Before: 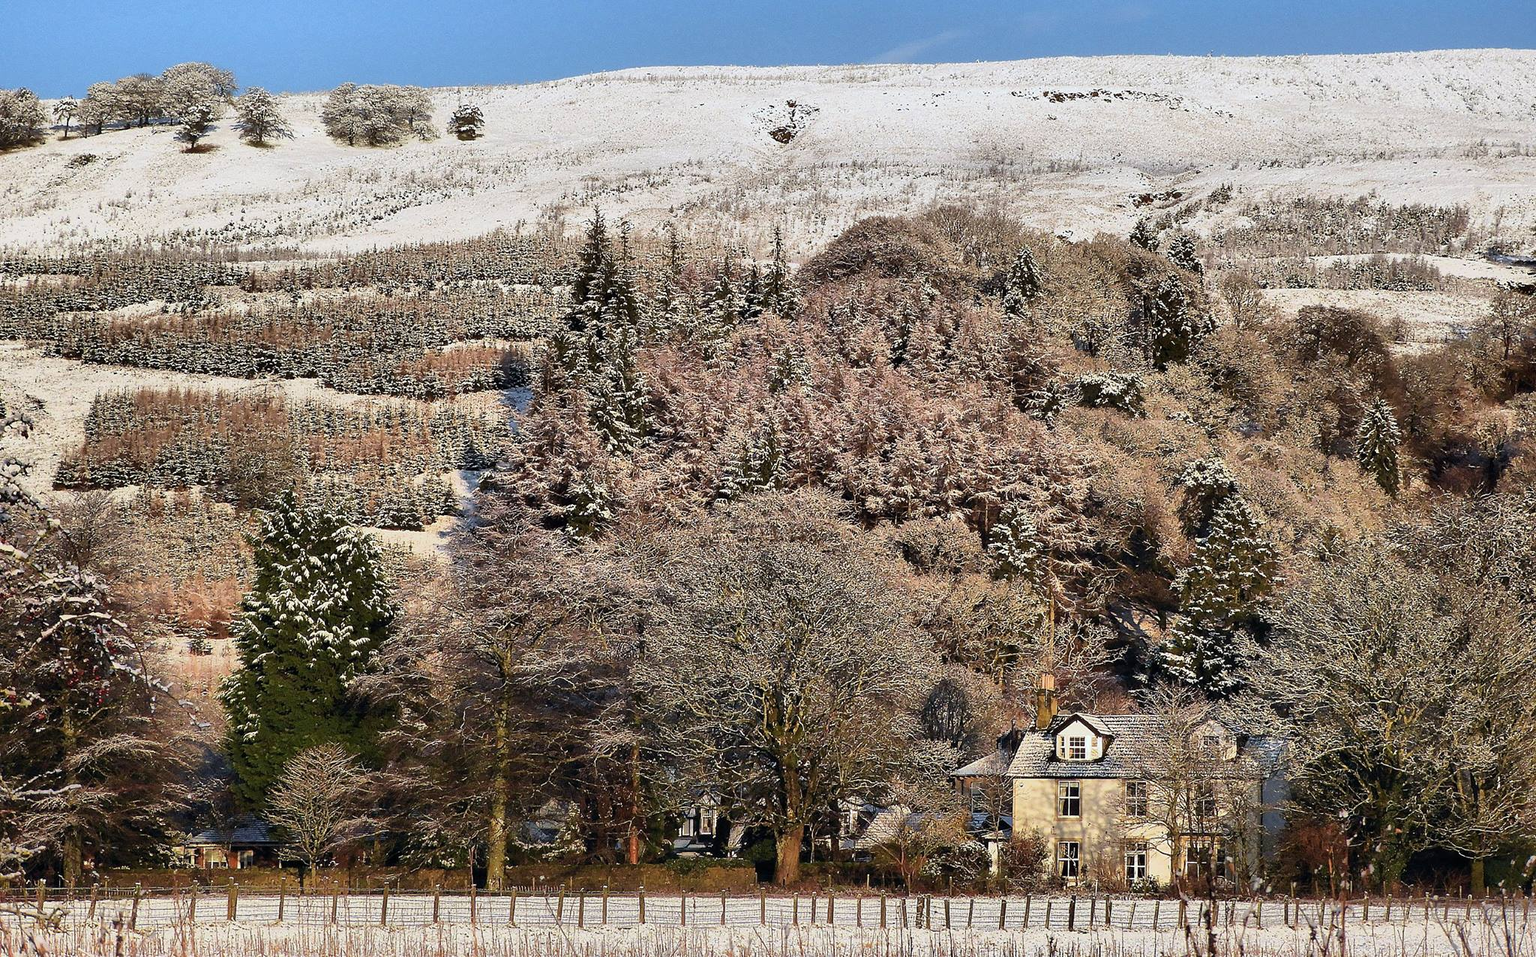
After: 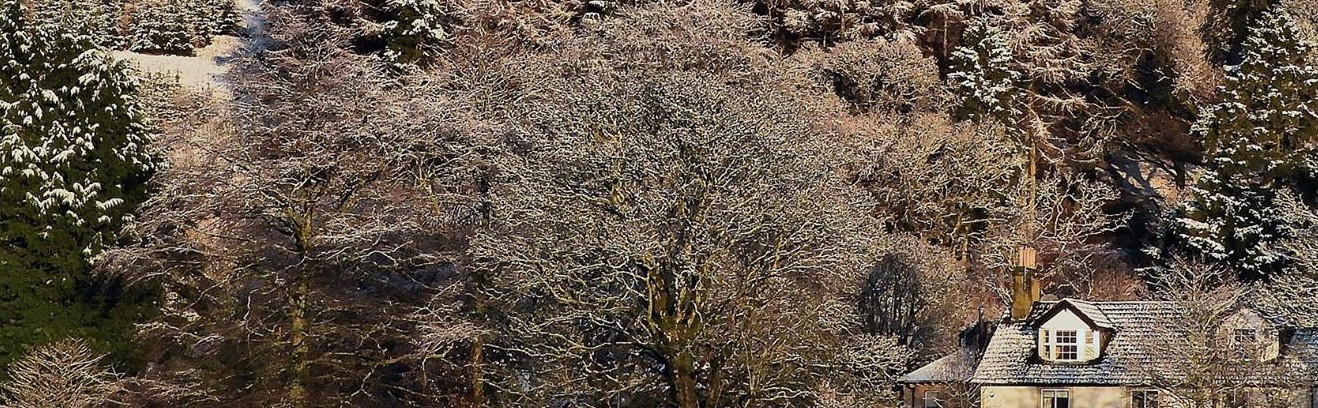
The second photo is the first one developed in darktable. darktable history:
crop: left 18.091%, top 51.13%, right 17.525%, bottom 16.85%
exposure: exposure -0.21 EV, compensate highlight preservation false
